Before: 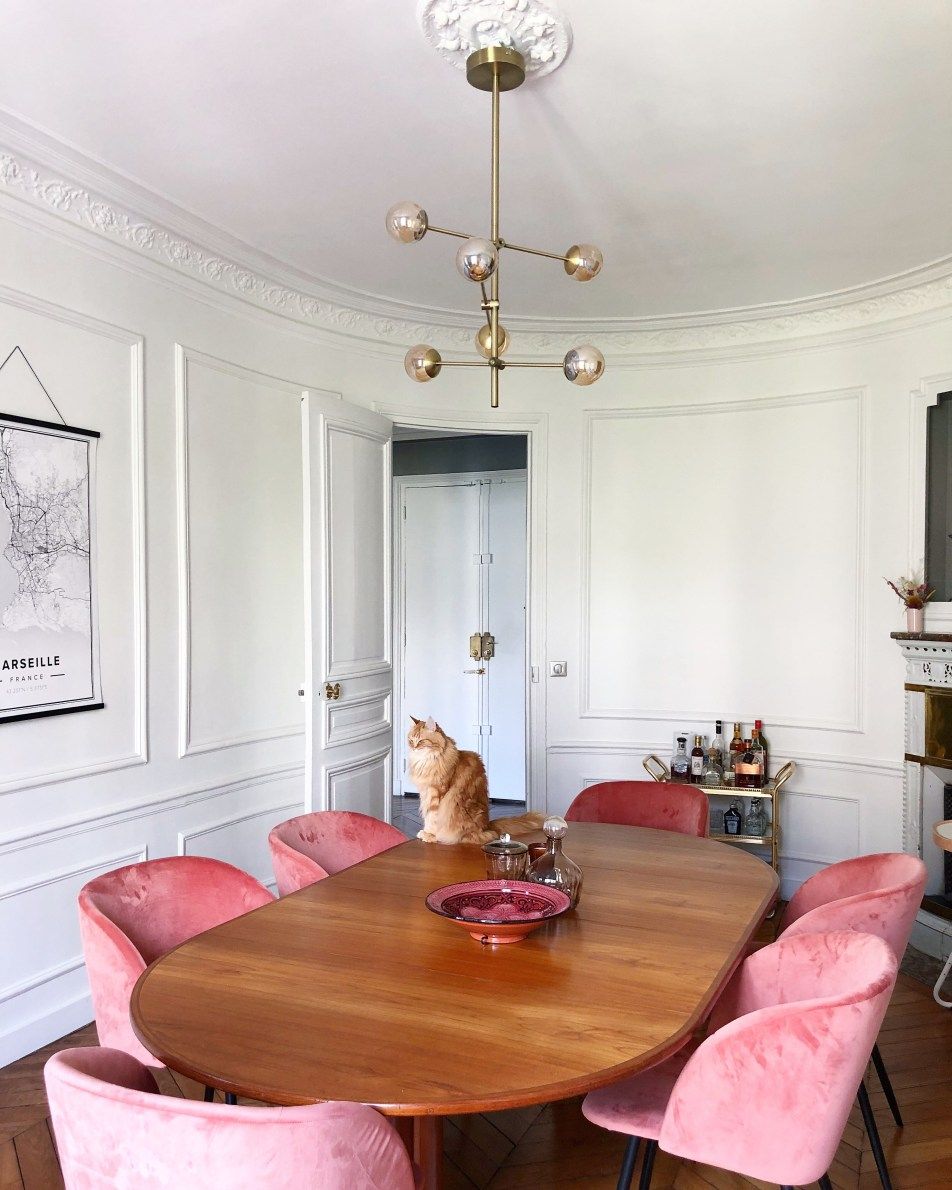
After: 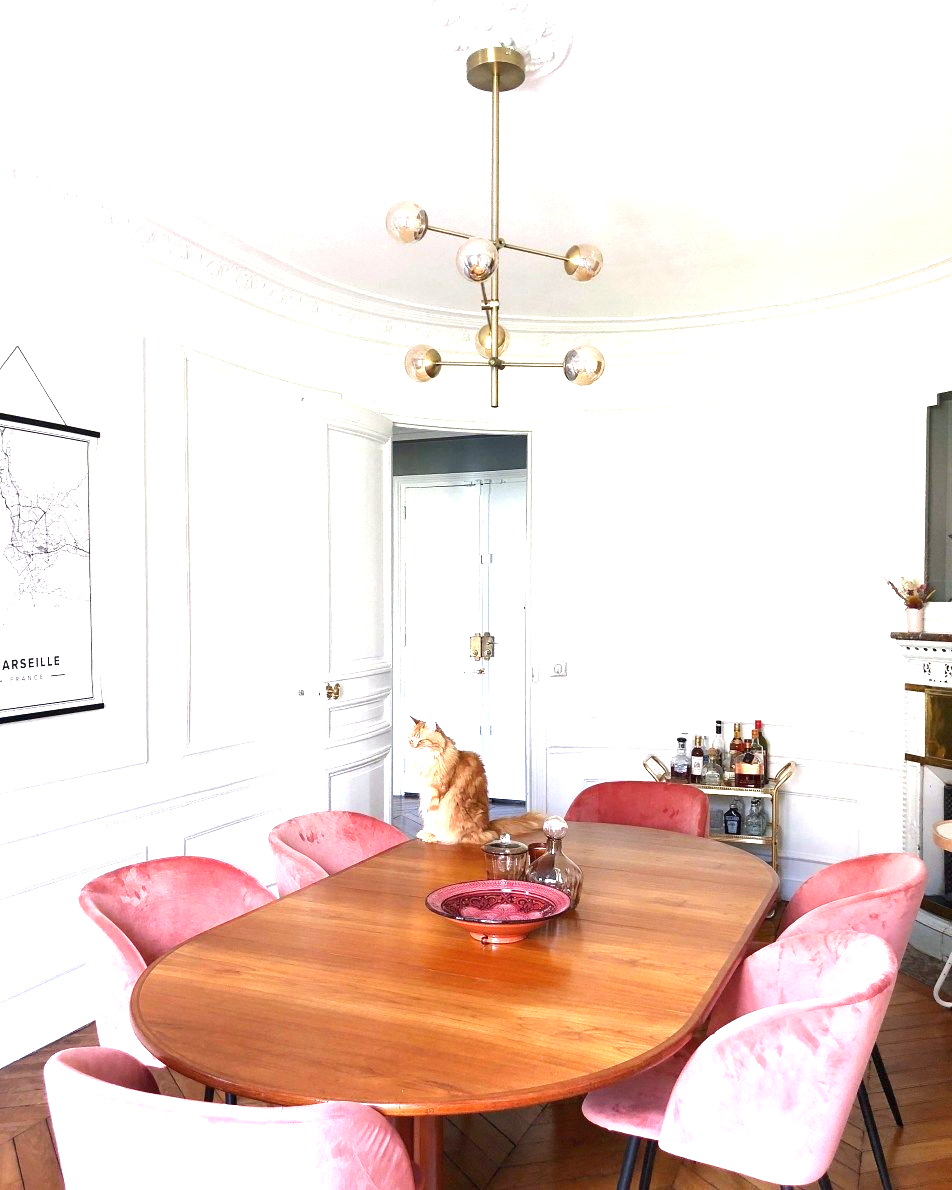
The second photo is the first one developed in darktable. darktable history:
exposure: black level correction 0, exposure 1.103 EV, compensate highlight preservation false
